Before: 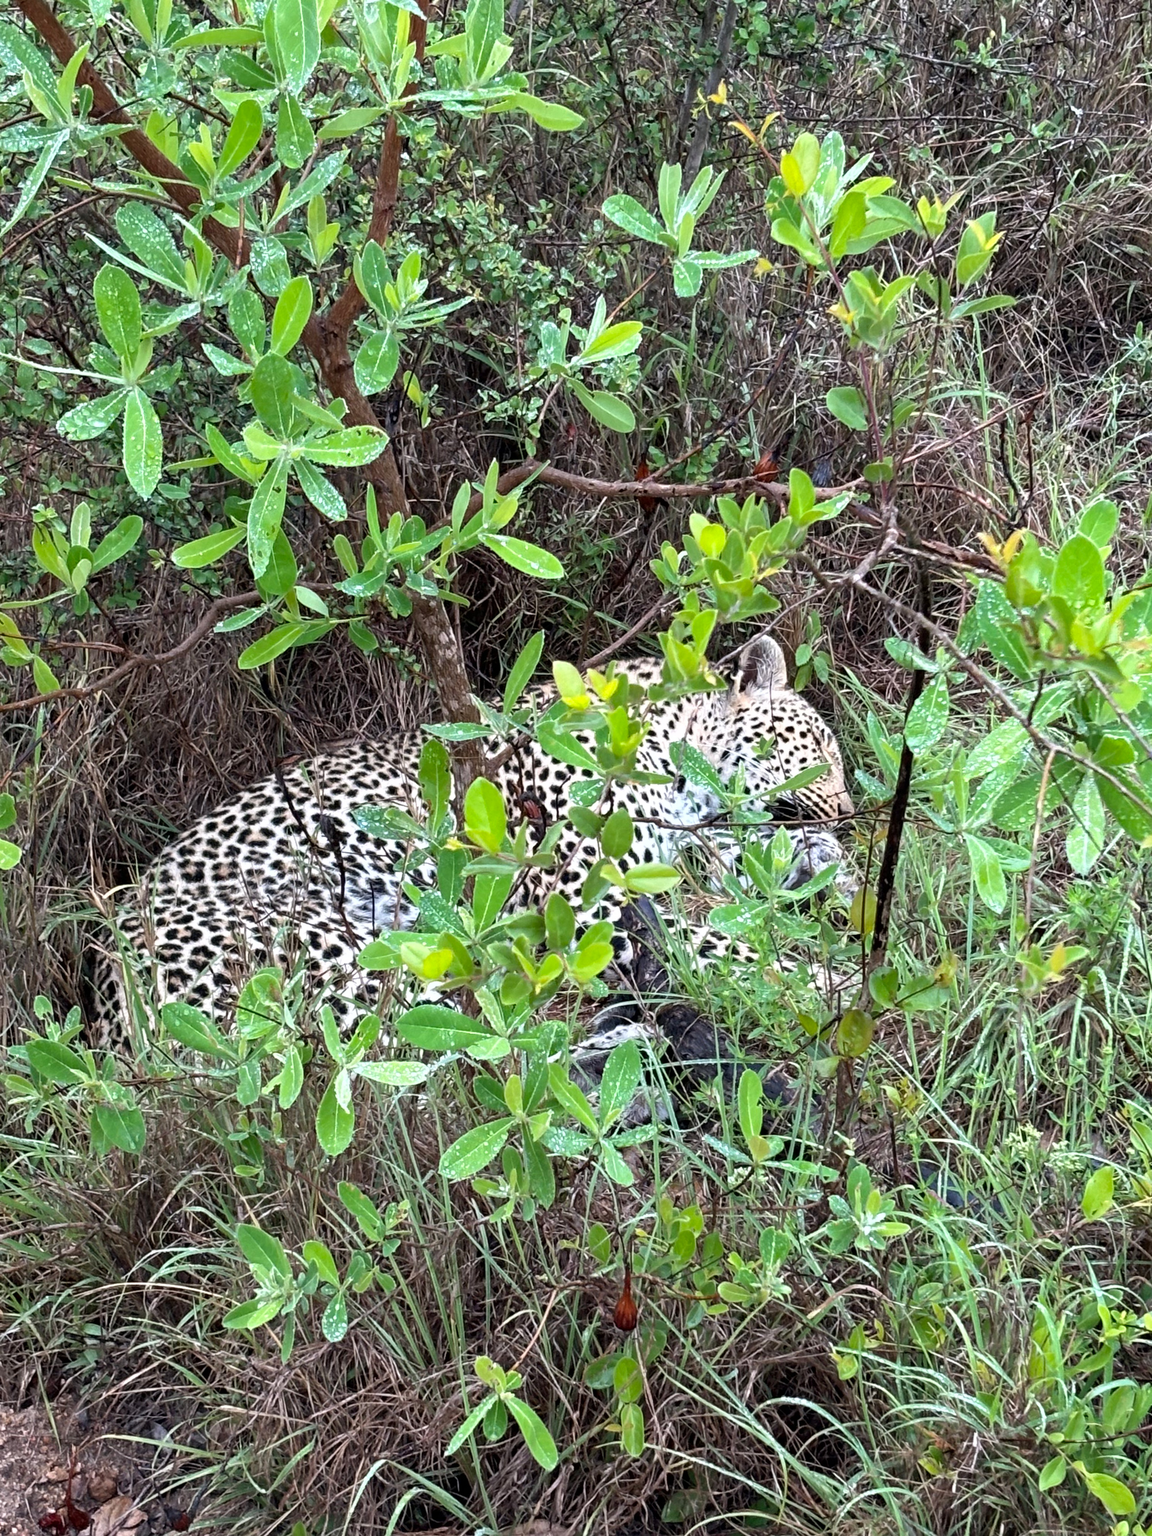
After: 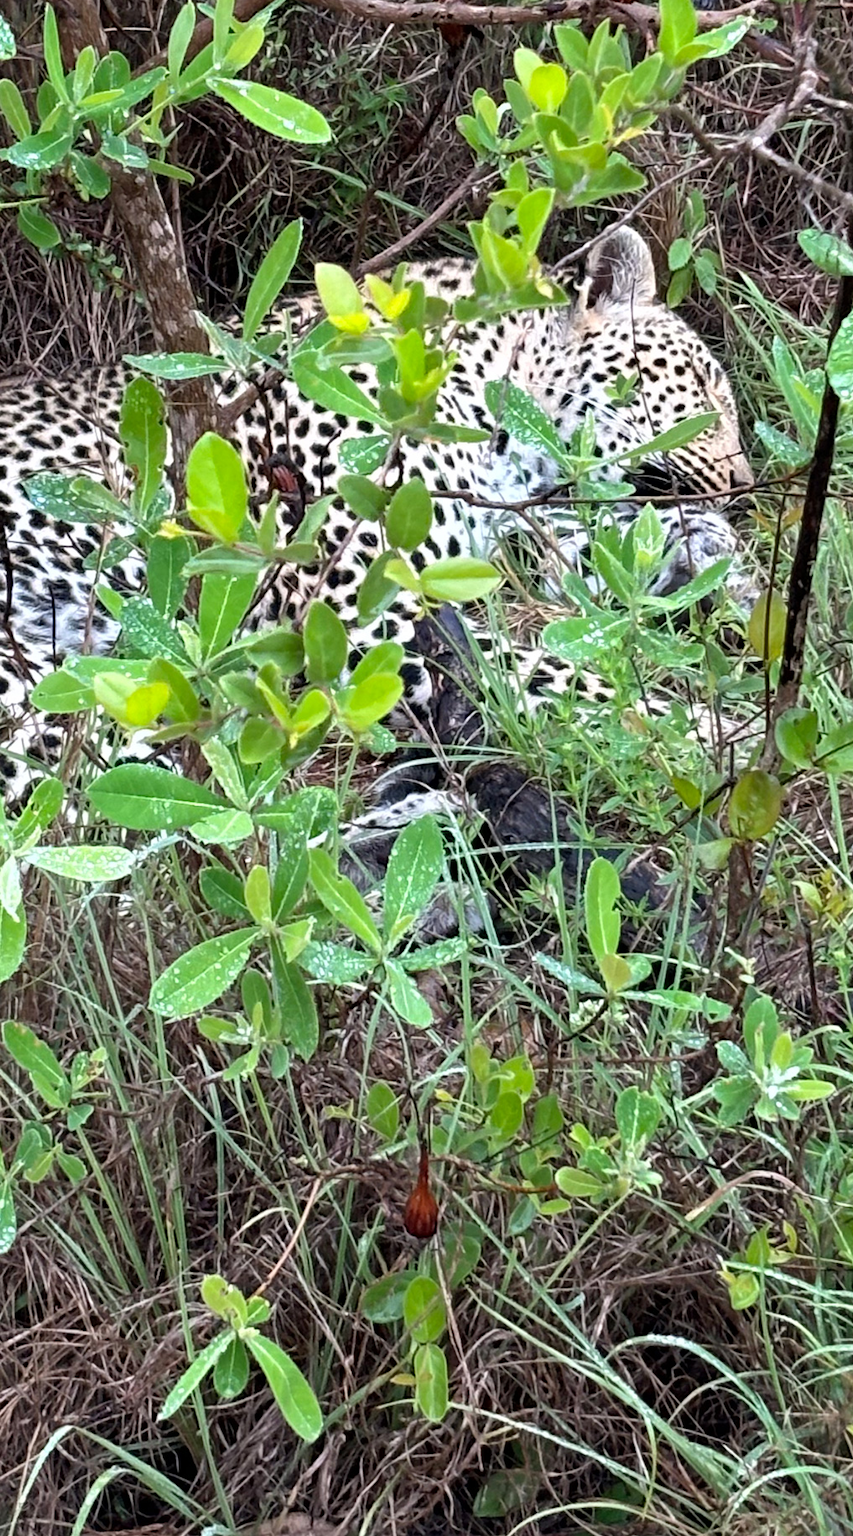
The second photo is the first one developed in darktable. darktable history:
crop and rotate: left 29.229%, top 31.302%, right 19.86%
